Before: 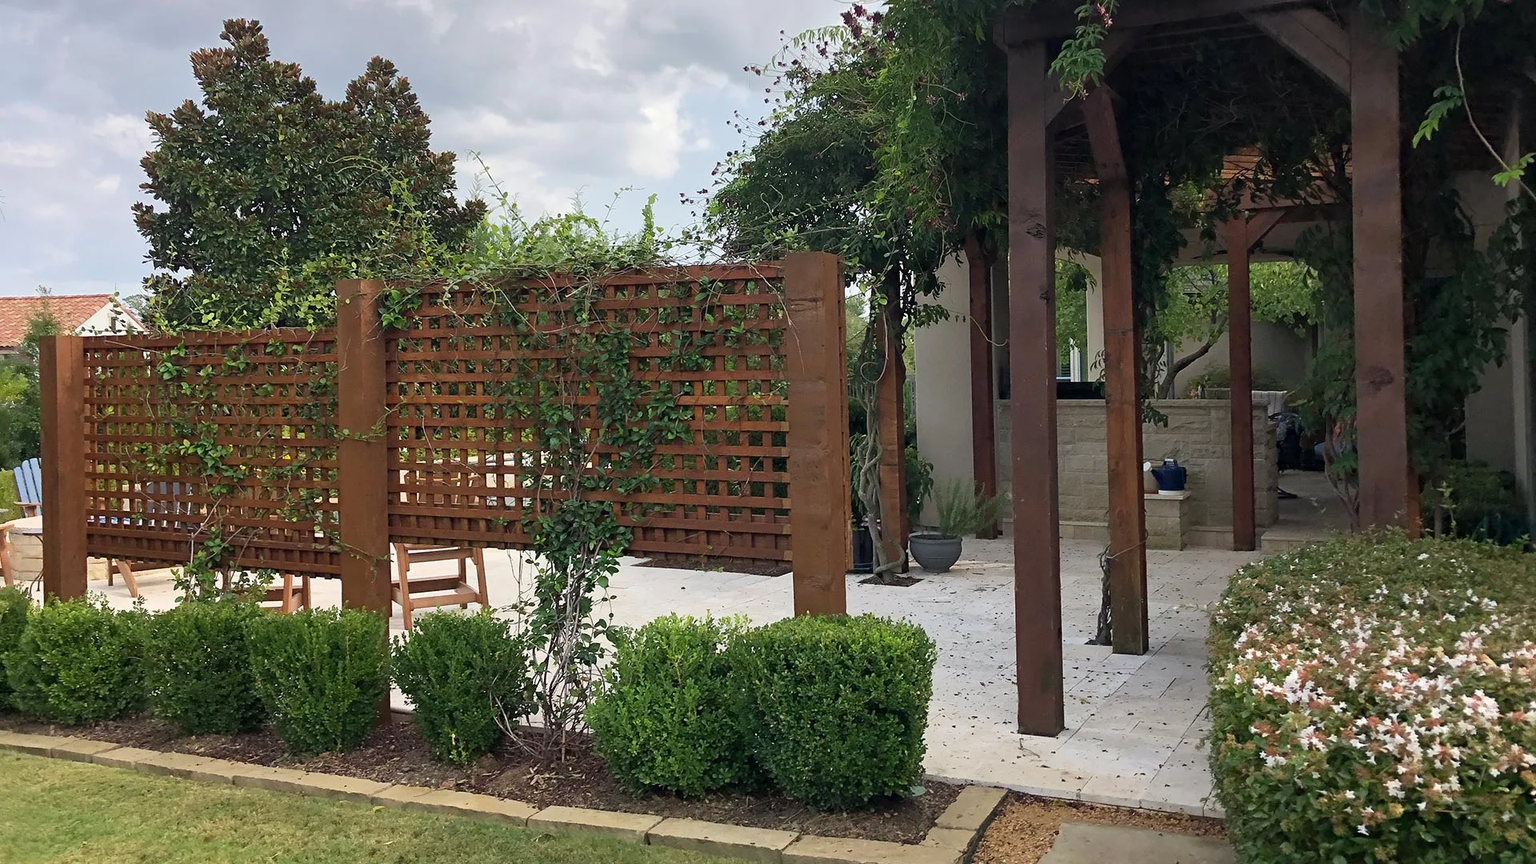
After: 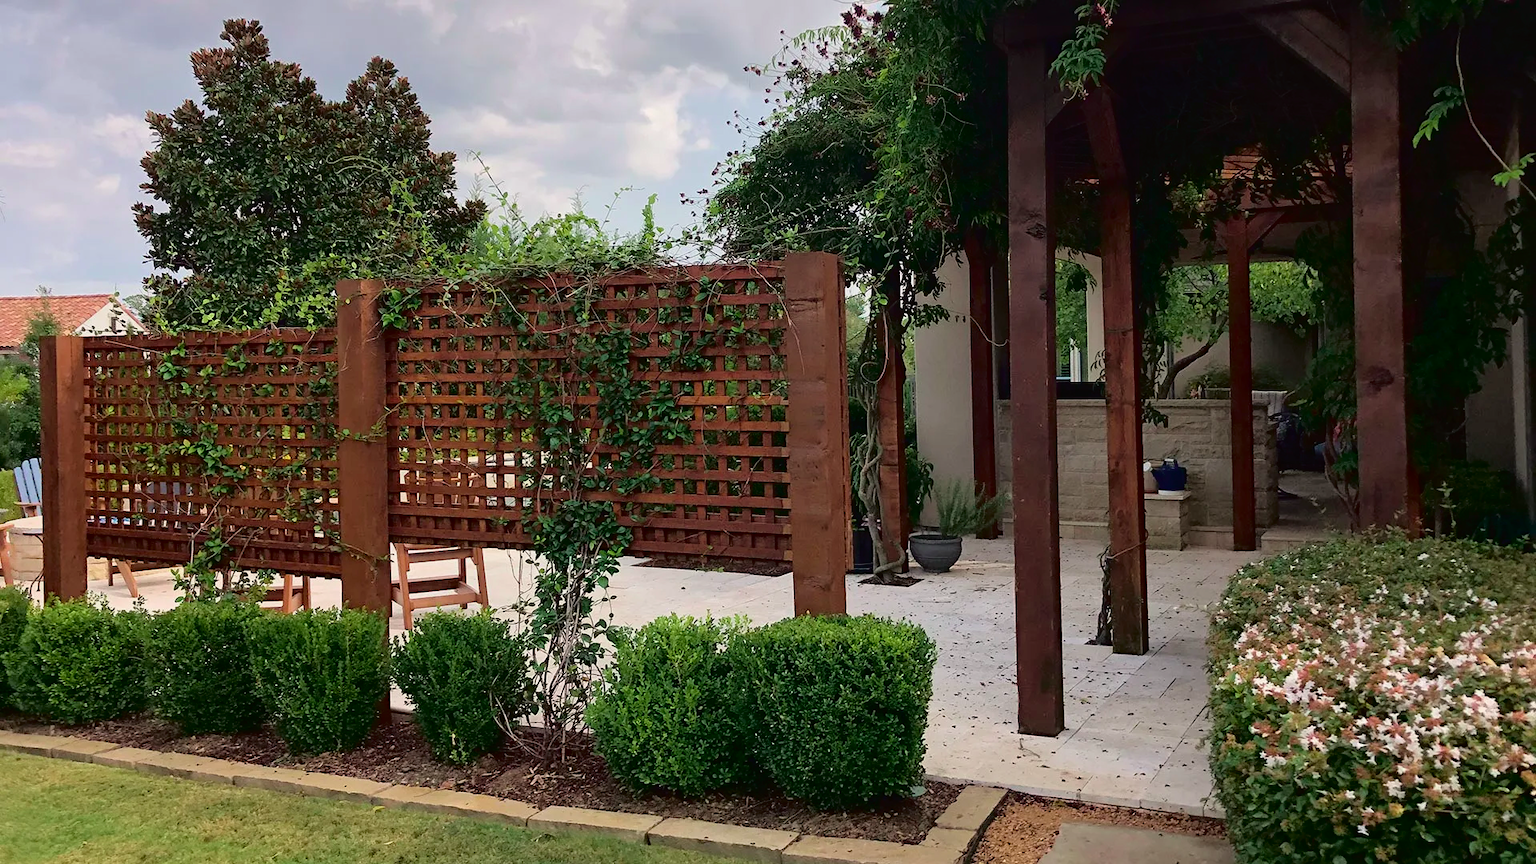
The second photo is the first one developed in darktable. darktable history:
exposure: compensate highlight preservation false
tone curve: curves: ch0 [(0, 0.013) (0.181, 0.074) (0.337, 0.304) (0.498, 0.485) (0.78, 0.742) (0.993, 0.954)]; ch1 [(0, 0) (0.294, 0.184) (0.359, 0.34) (0.362, 0.35) (0.43, 0.41) (0.469, 0.463) (0.495, 0.502) (0.54, 0.563) (0.612, 0.641) (1, 1)]; ch2 [(0, 0) (0.44, 0.437) (0.495, 0.502) (0.524, 0.534) (0.557, 0.56) (0.634, 0.654) (0.728, 0.722) (1, 1)], color space Lab, independent channels, preserve colors none
